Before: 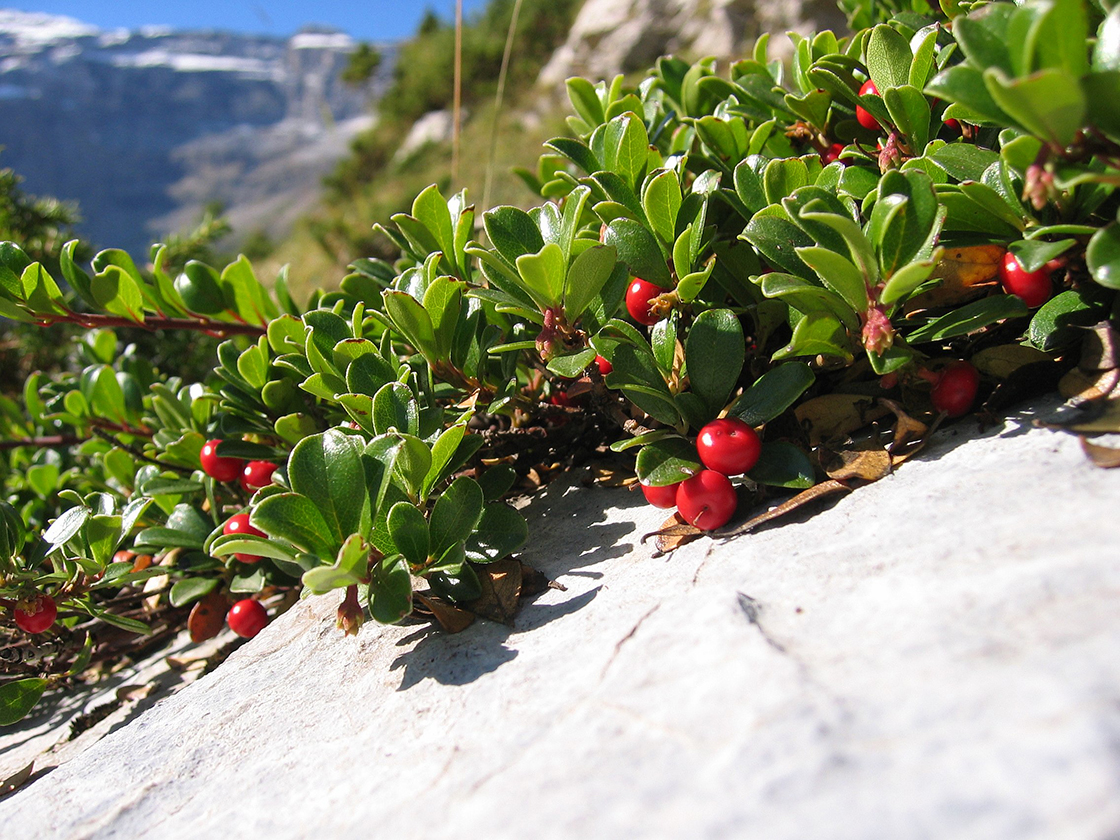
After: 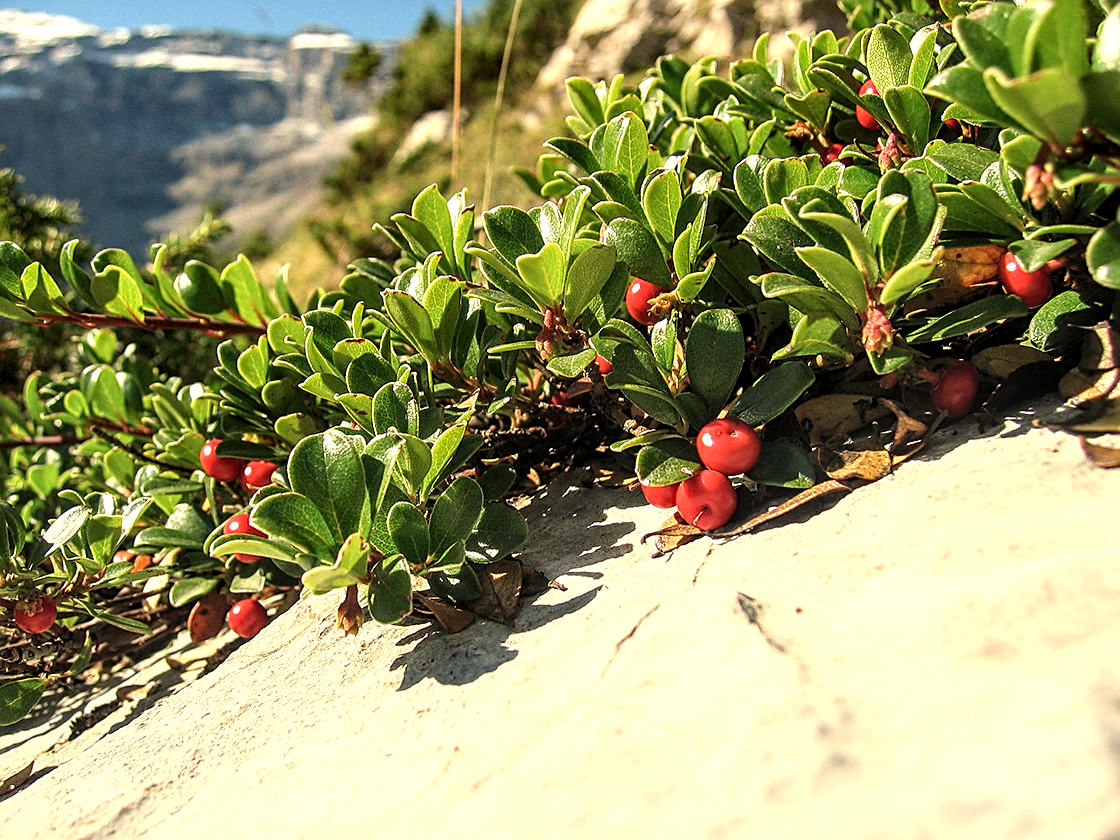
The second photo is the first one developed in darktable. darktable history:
sharpen: on, module defaults
local contrast: detail 150%
white balance: red 1.08, blue 0.791
contrast brightness saturation: contrast 0.05, brightness 0.06, saturation 0.01
tone equalizer: -8 EV -0.417 EV, -7 EV -0.389 EV, -6 EV -0.333 EV, -5 EV -0.222 EV, -3 EV 0.222 EV, -2 EV 0.333 EV, -1 EV 0.389 EV, +0 EV 0.417 EV, edges refinement/feathering 500, mask exposure compensation -1.57 EV, preserve details no
